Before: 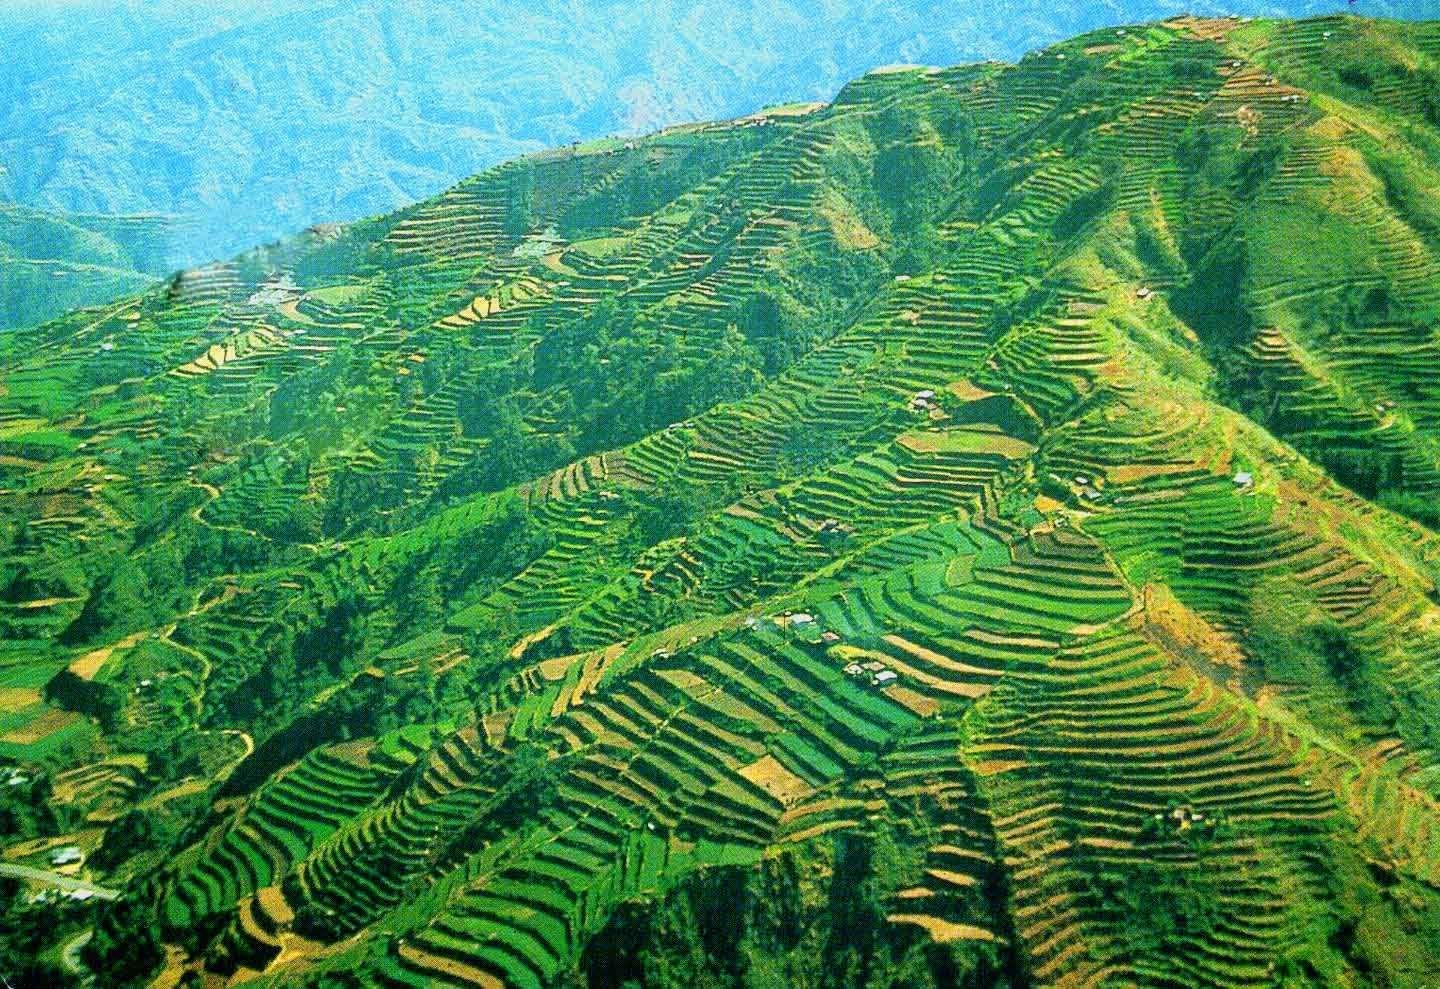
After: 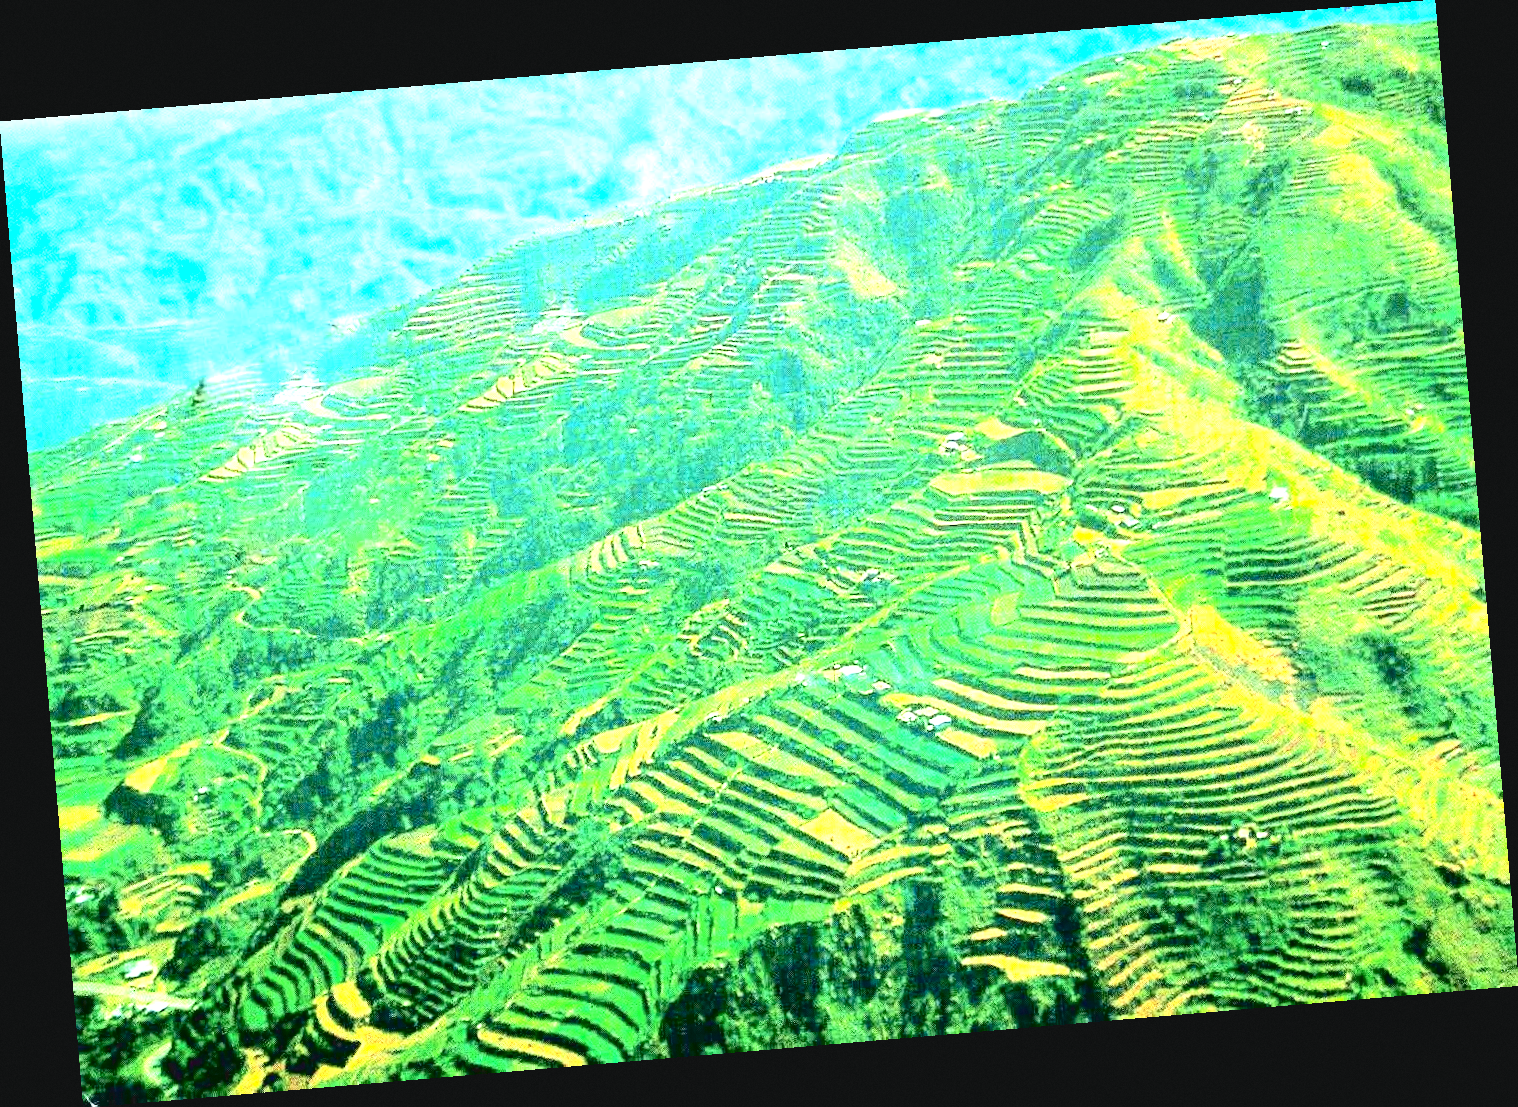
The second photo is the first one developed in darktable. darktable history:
tone curve: curves: ch0 [(0, 0.056) (0.049, 0.073) (0.155, 0.127) (0.33, 0.331) (0.432, 0.46) (0.601, 0.655) (0.843, 0.876) (1, 0.965)]; ch1 [(0, 0) (0.339, 0.334) (0.445, 0.419) (0.476, 0.454) (0.497, 0.494) (0.53, 0.511) (0.557, 0.549) (0.613, 0.614) (0.728, 0.729) (1, 1)]; ch2 [(0, 0) (0.327, 0.318) (0.417, 0.426) (0.46, 0.453) (0.502, 0.5) (0.526, 0.52) (0.54, 0.543) (0.606, 0.61) (0.74, 0.716) (1, 1)], color space Lab, independent channels, preserve colors none
exposure: black level correction 0.001, exposure 2 EV, compensate highlight preservation false
grain: on, module defaults
rotate and perspective: rotation -4.86°, automatic cropping off
